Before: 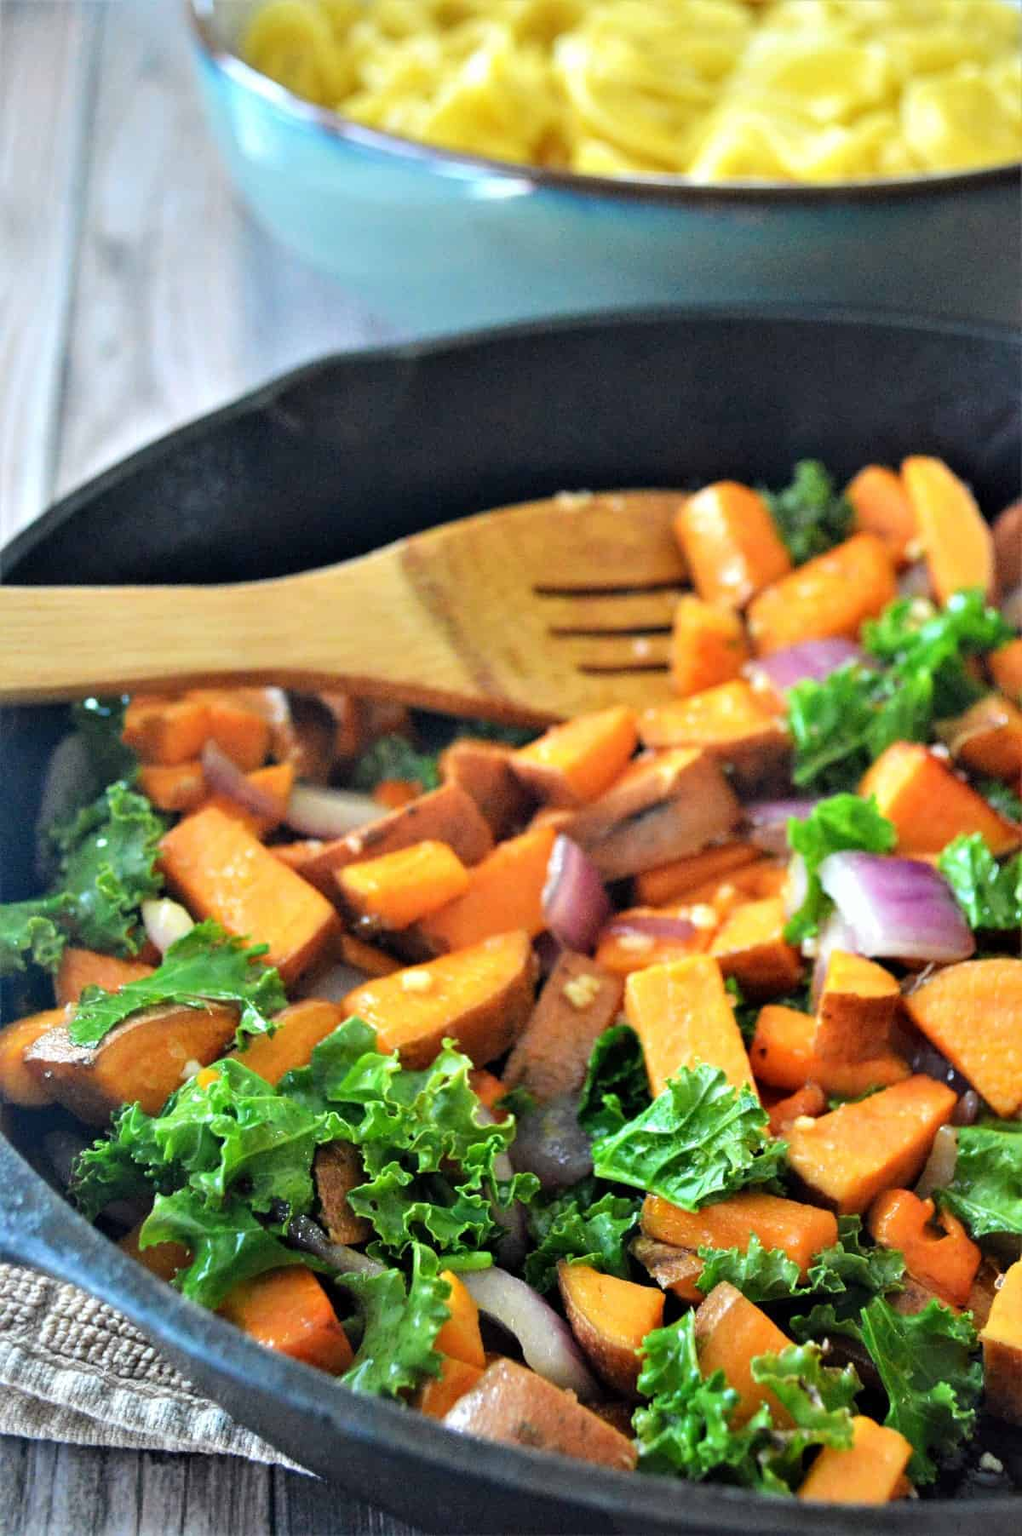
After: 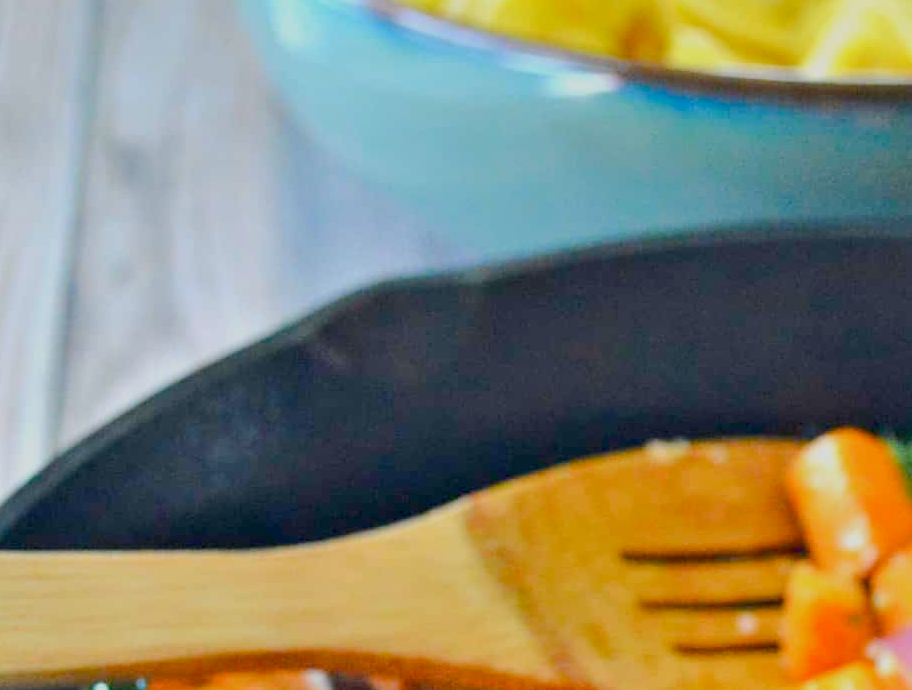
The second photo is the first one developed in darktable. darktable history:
crop: left 0.562%, top 7.629%, right 23.435%, bottom 54.114%
exposure: compensate highlight preservation false
color balance rgb: perceptual saturation grading › global saturation 23.573%, perceptual saturation grading › highlights -24.272%, perceptual saturation grading › mid-tones 23.985%, perceptual saturation grading › shadows 38.872%, perceptual brilliance grading › highlights 6.482%, perceptual brilliance grading › mid-tones 16.256%, perceptual brilliance grading › shadows -5.536%, contrast -29.495%
